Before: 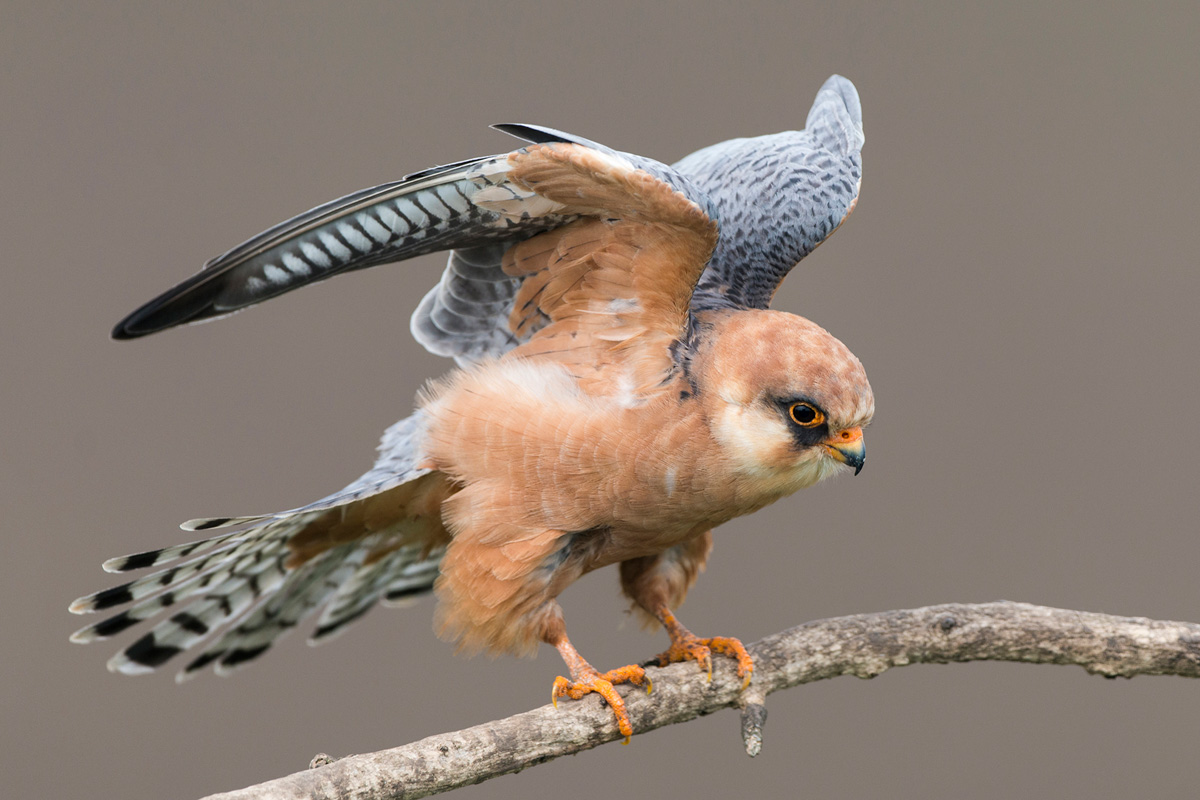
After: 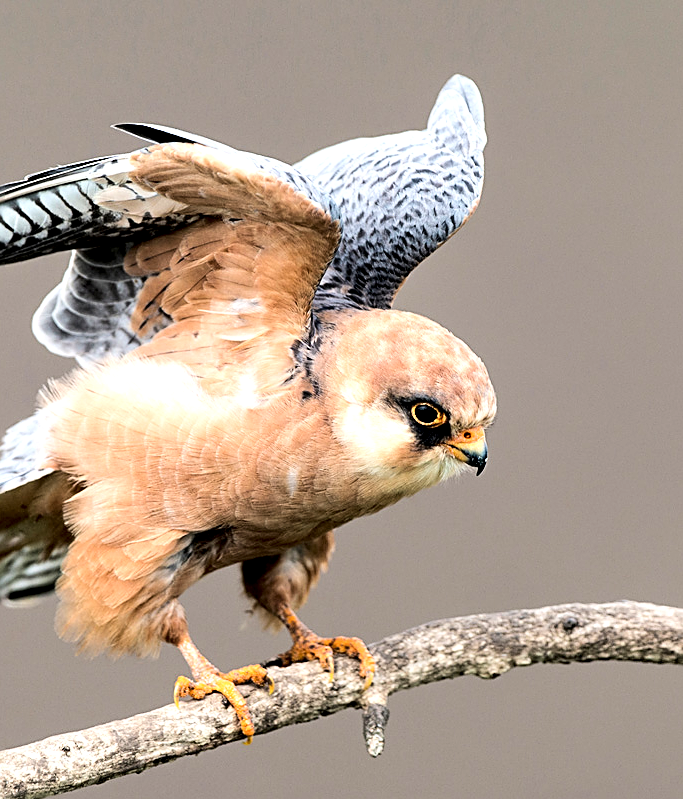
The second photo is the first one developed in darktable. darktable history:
sharpen: on, module defaults
local contrast: highlights 187%, shadows 136%, detail 140%, midtone range 0.256
crop: left 31.533%, top 0.013%, right 11.474%
base curve: curves: ch0 [(0, 0) (0.036, 0.025) (0.121, 0.166) (0.206, 0.329) (0.605, 0.79) (1, 1)]
